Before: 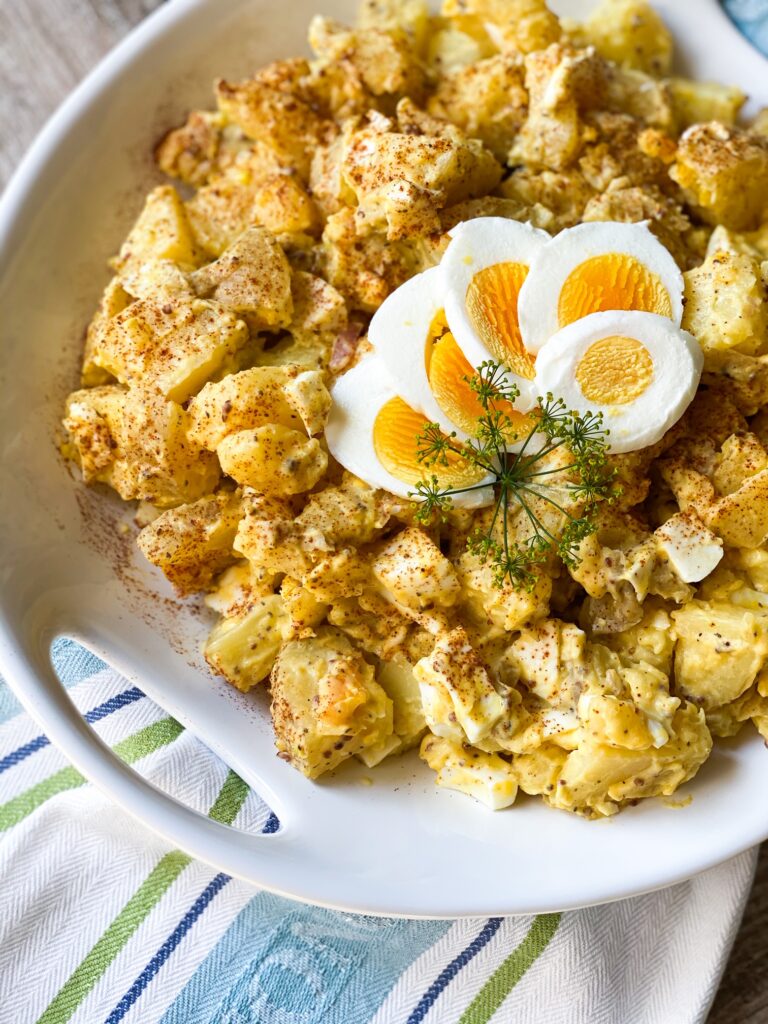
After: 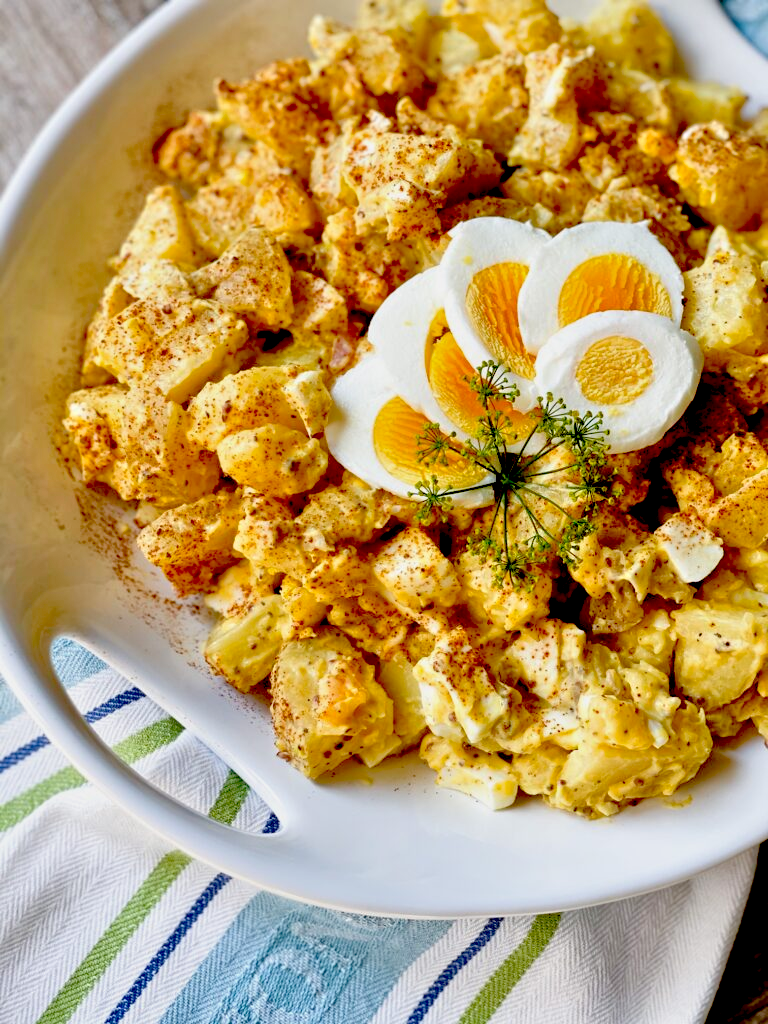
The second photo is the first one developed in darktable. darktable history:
exposure: black level correction 0.046, exposure -0.228 EV, compensate highlight preservation false
tone equalizer: -7 EV 0.15 EV, -6 EV 0.6 EV, -5 EV 1.15 EV, -4 EV 1.33 EV, -3 EV 1.15 EV, -2 EV 0.6 EV, -1 EV 0.15 EV, mask exposure compensation -0.5 EV
